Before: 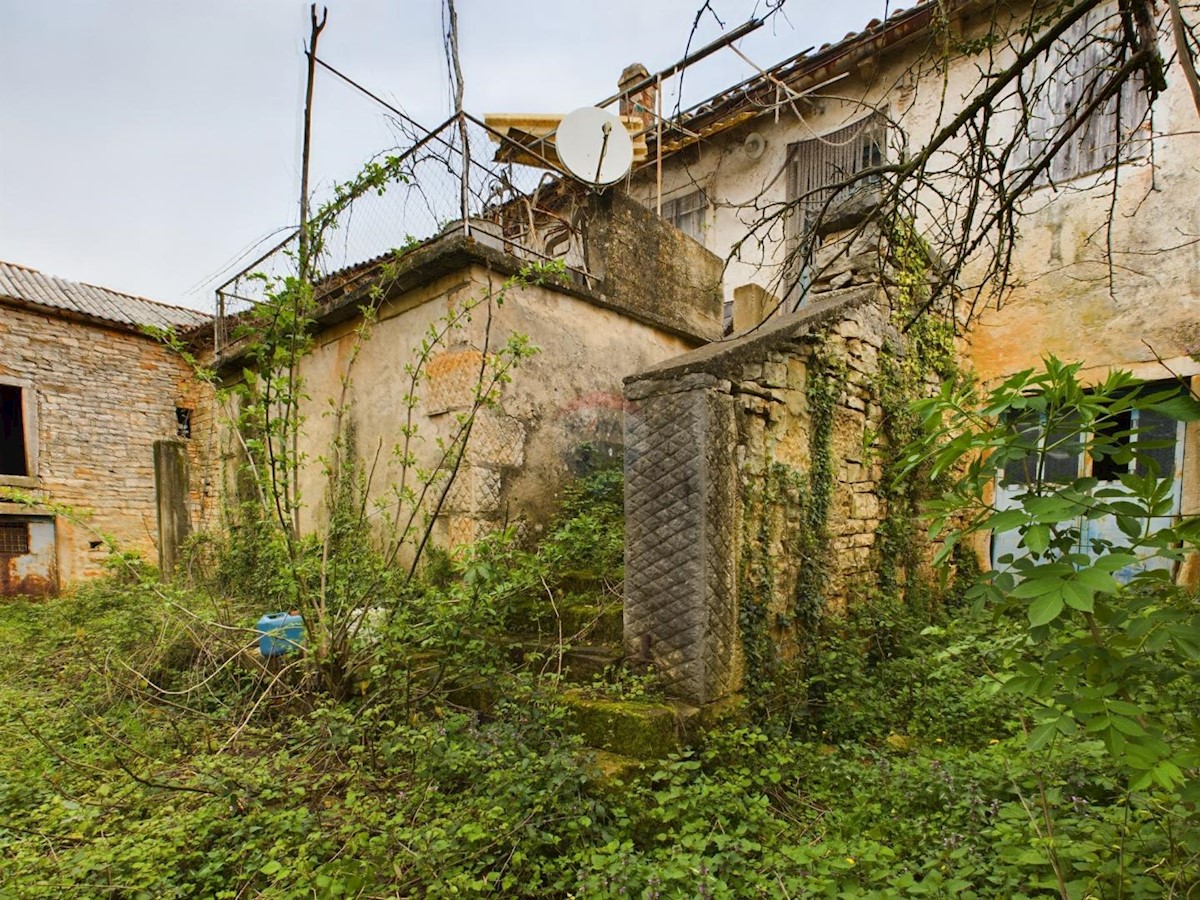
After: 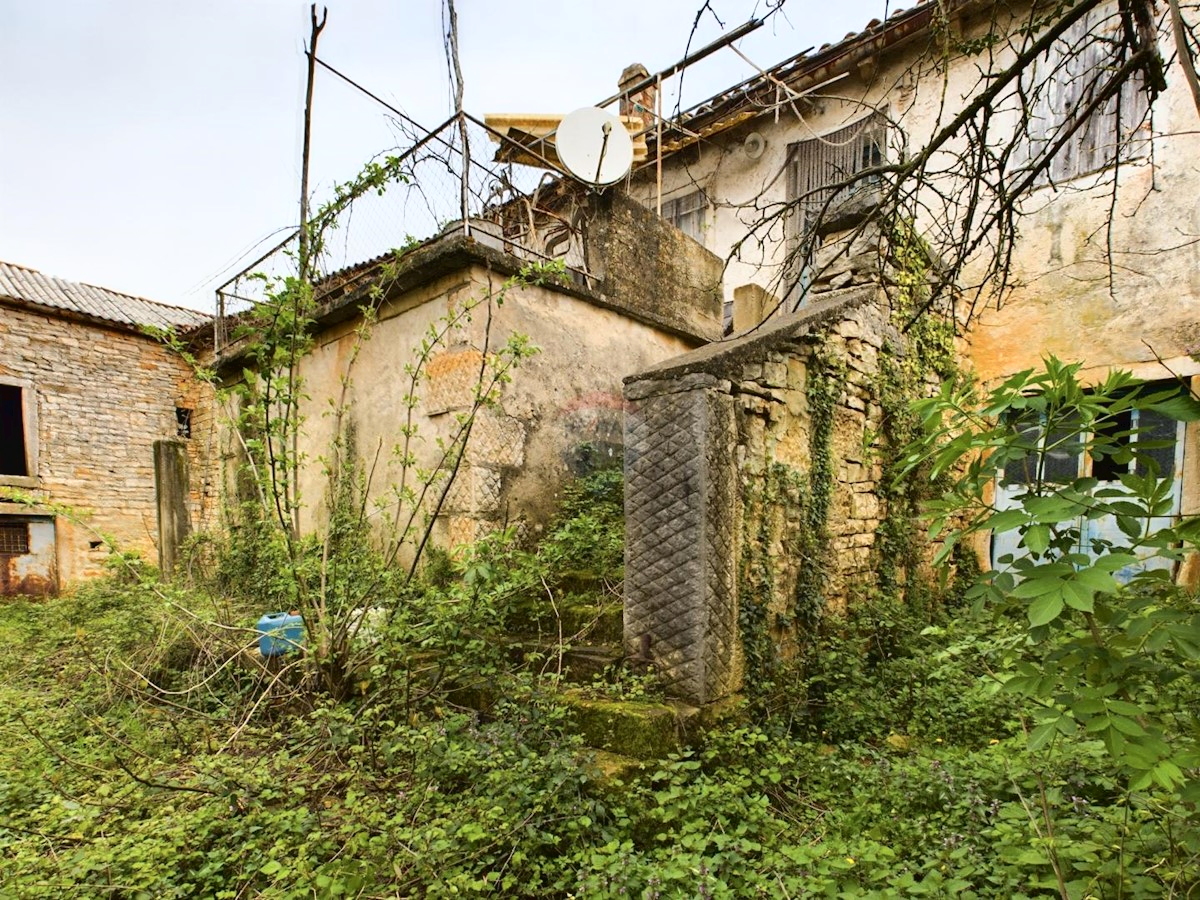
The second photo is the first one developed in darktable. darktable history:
tone curve: curves: ch0 [(0, 0) (0.003, 0.025) (0.011, 0.025) (0.025, 0.029) (0.044, 0.035) (0.069, 0.053) (0.1, 0.083) (0.136, 0.118) (0.177, 0.163) (0.224, 0.22) (0.277, 0.295) (0.335, 0.371) (0.399, 0.444) (0.468, 0.524) (0.543, 0.618) (0.623, 0.702) (0.709, 0.79) (0.801, 0.89) (0.898, 0.973) (1, 1)], color space Lab, independent channels, preserve colors none
